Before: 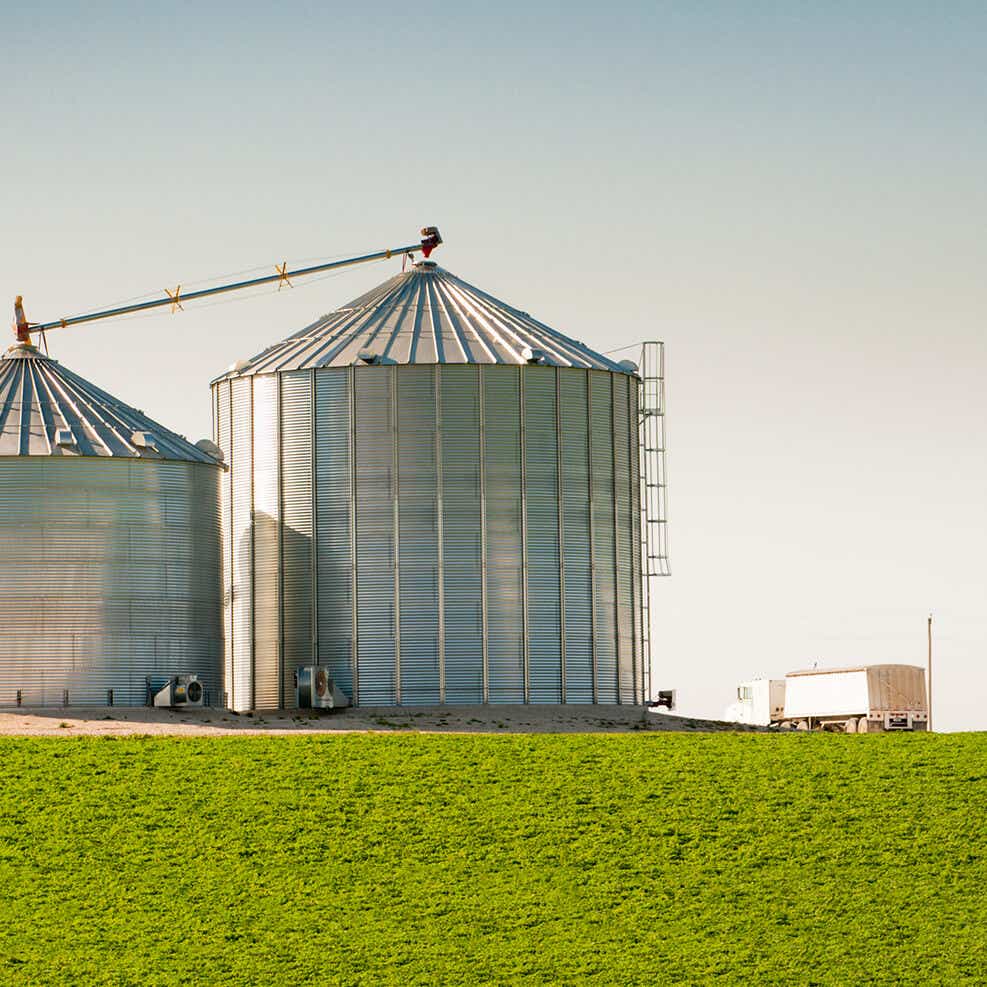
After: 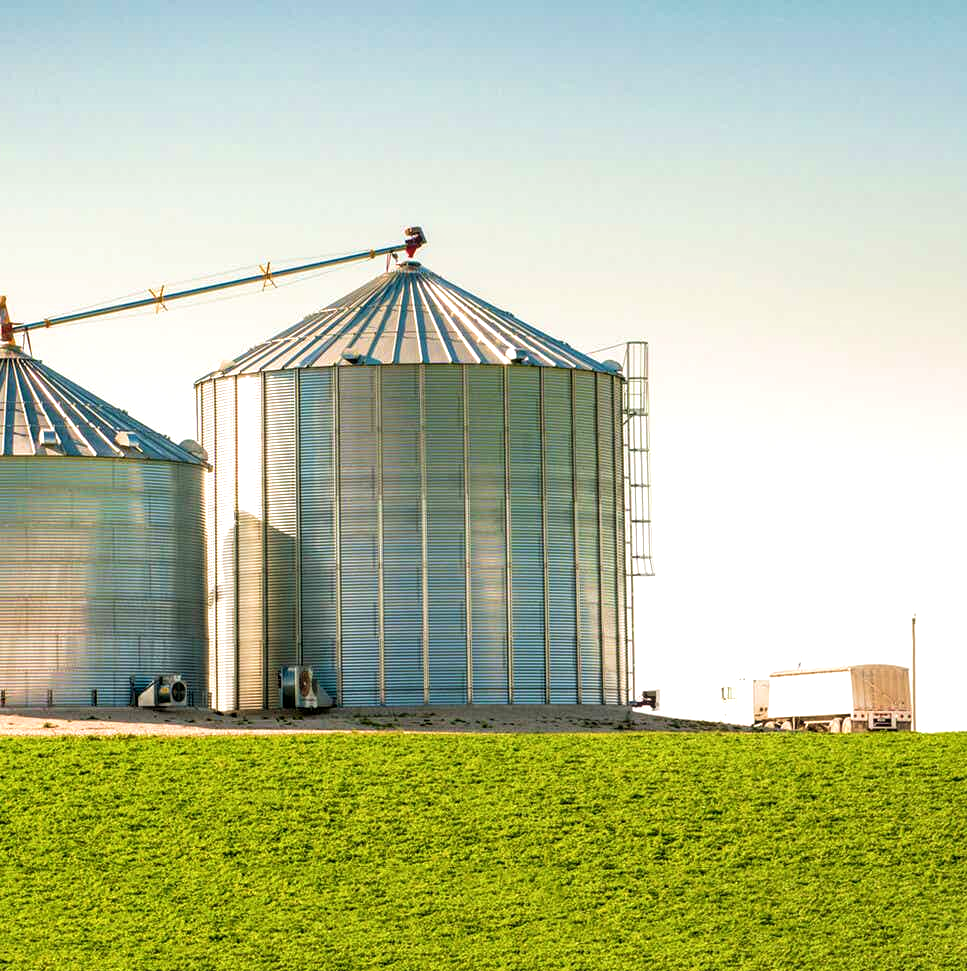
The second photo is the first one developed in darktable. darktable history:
local contrast: on, module defaults
crop: left 1.67%, right 0.266%, bottom 1.599%
tone equalizer: -8 EV -0.421 EV, -7 EV -0.369 EV, -6 EV -0.295 EV, -5 EV -0.23 EV, -3 EV 0.191 EV, -2 EV 0.327 EV, -1 EV 0.378 EV, +0 EV 0.389 EV
velvia: strength 44.33%
